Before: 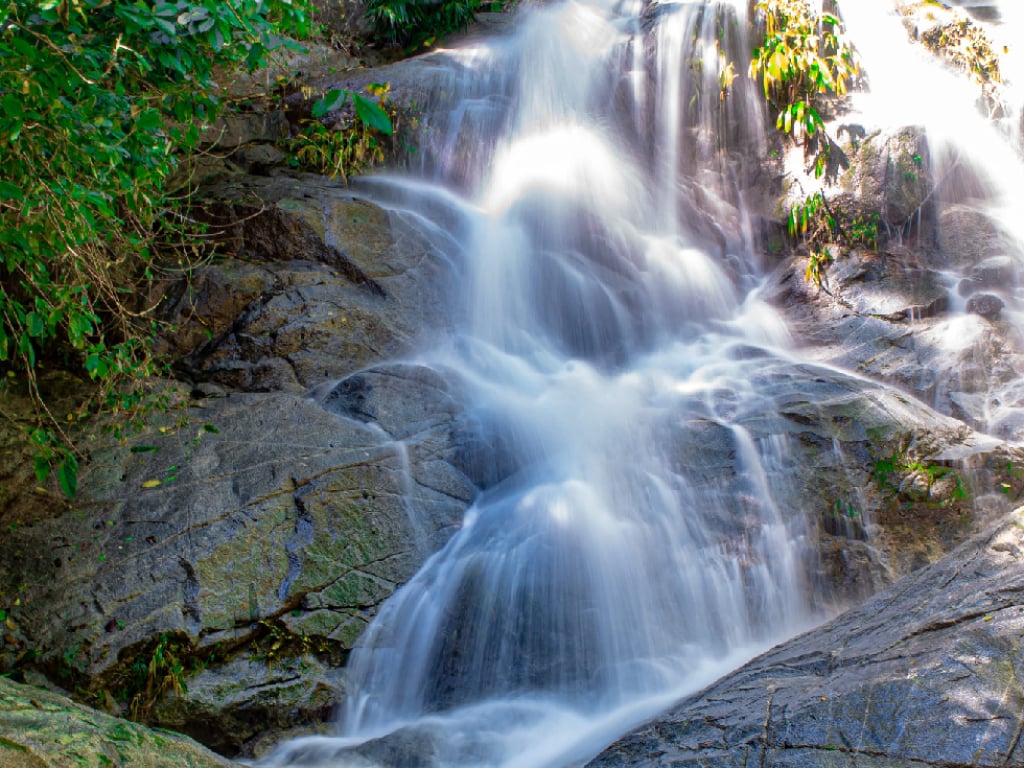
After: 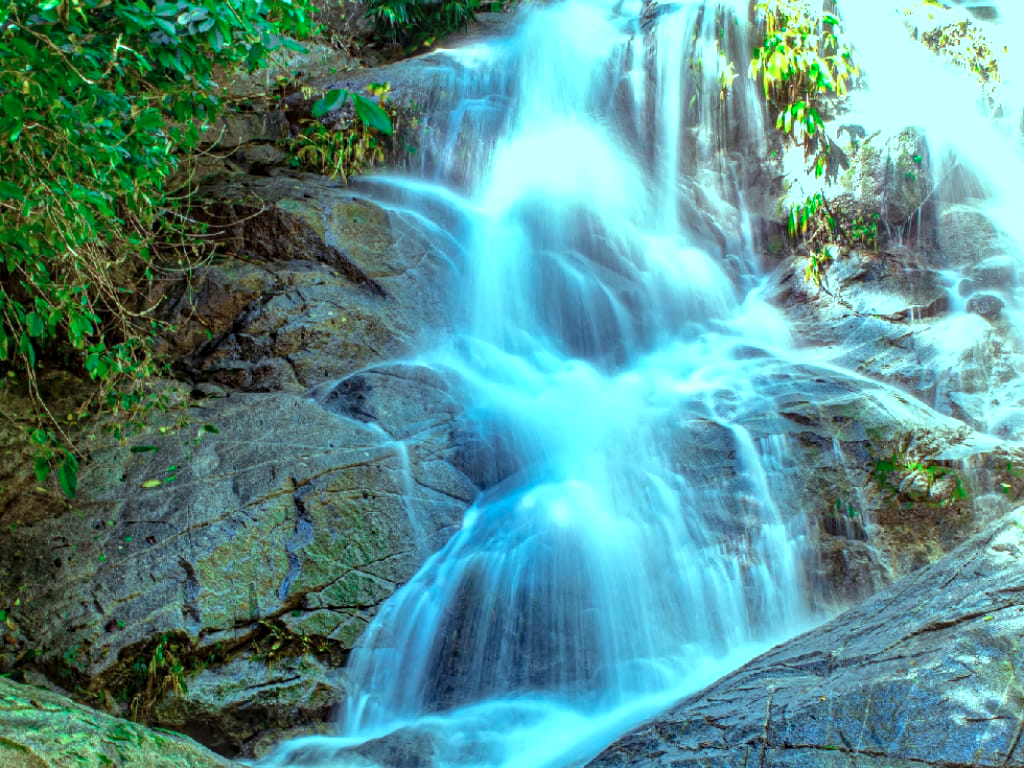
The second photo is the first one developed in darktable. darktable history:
color balance rgb: power › hue 315.83°, highlights gain › chroma 7.391%, highlights gain › hue 186.9°, perceptual saturation grading › global saturation 0.802%
local contrast: on, module defaults
exposure: black level correction -0.002, exposure 0.536 EV, compensate highlight preservation false
